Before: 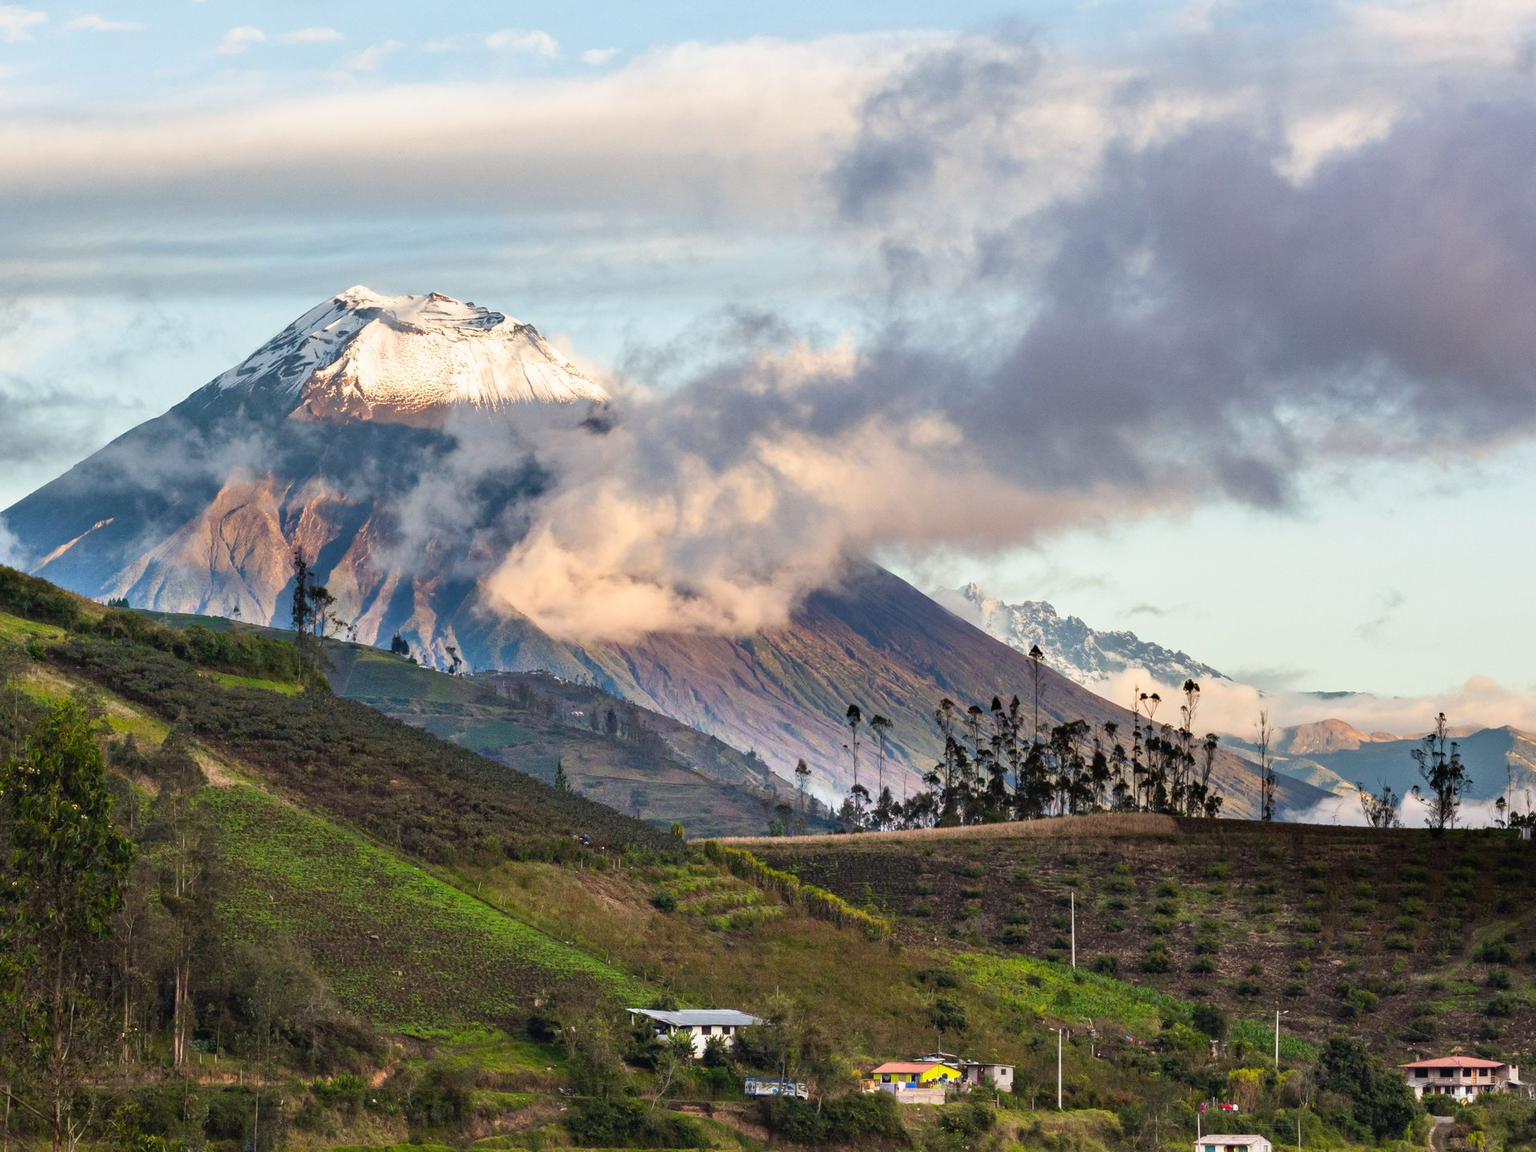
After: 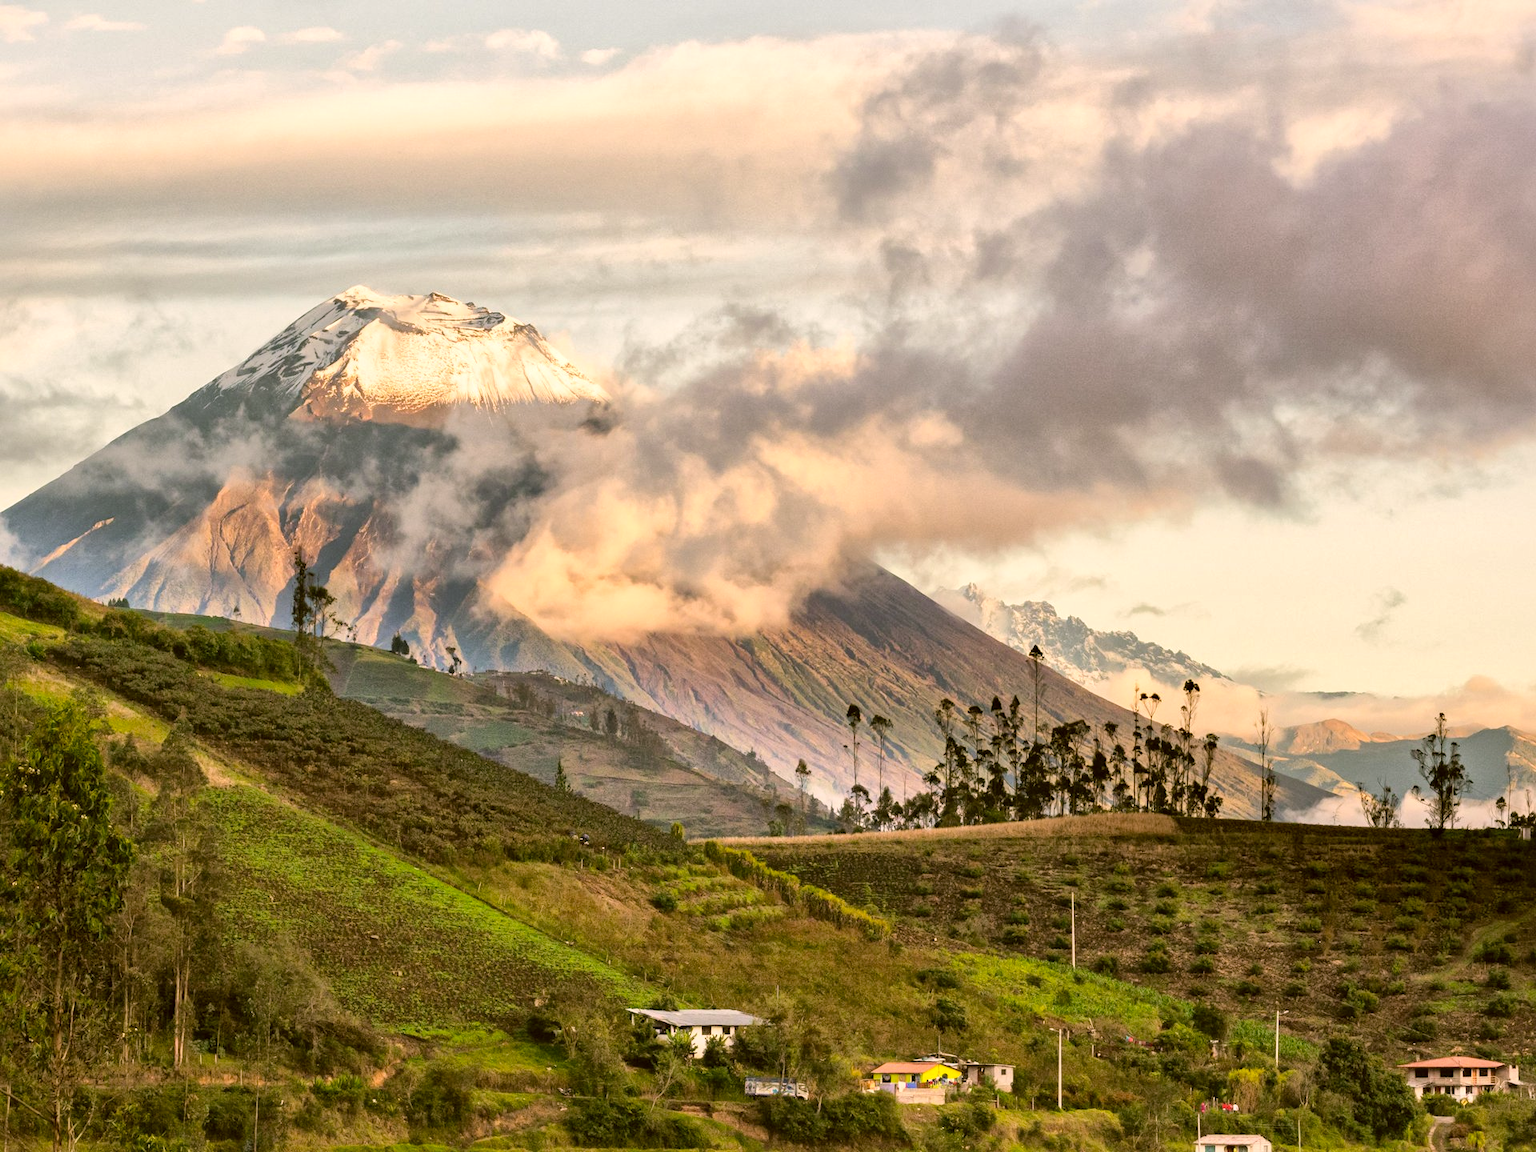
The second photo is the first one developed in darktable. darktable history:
global tonemap: drago (1, 100), detail 1
color correction: highlights a* 8.98, highlights b* 15.09, shadows a* -0.49, shadows b* 26.52
